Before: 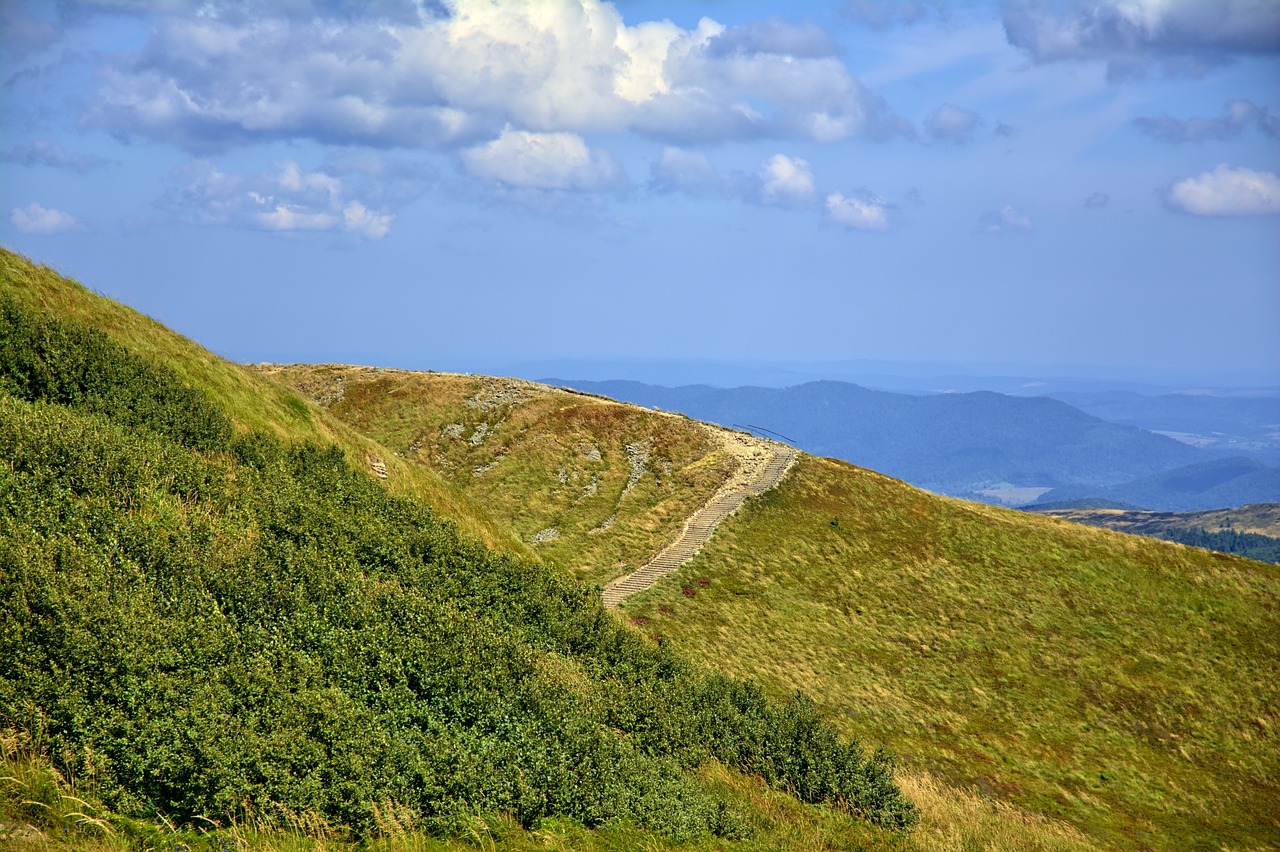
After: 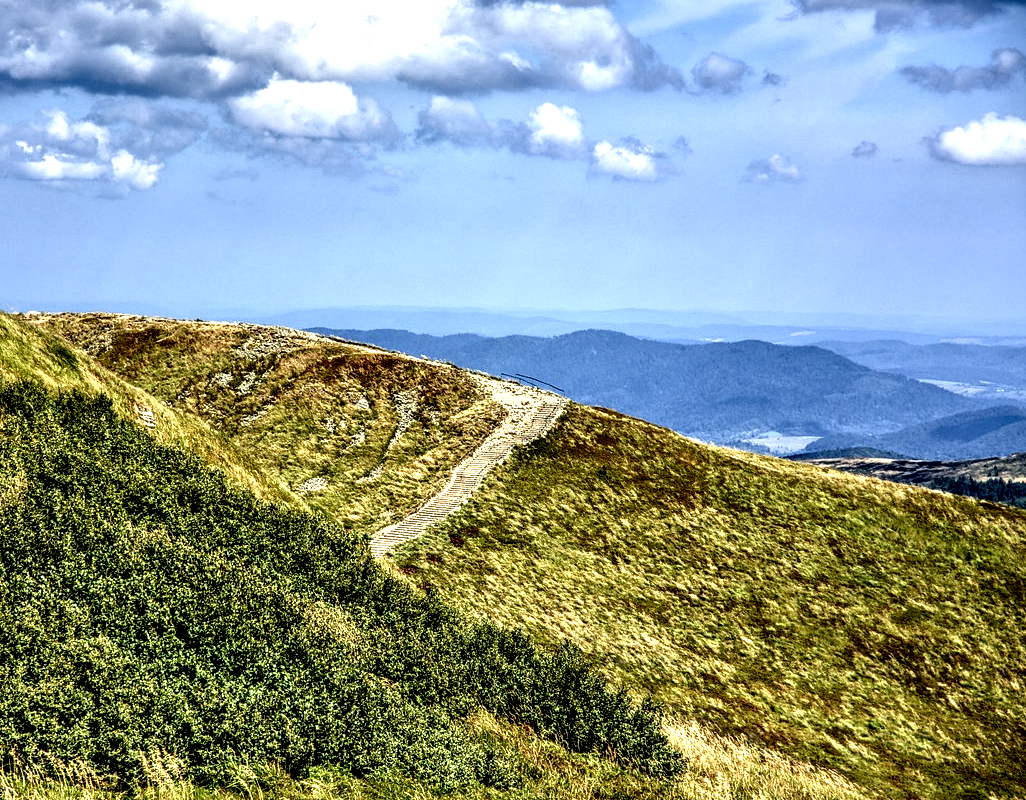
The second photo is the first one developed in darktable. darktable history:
crop and rotate: left 18.152%, top 5.995%, right 1.686%
exposure: exposure 0.201 EV, compensate highlight preservation false
local contrast: highlights 117%, shadows 45%, detail 294%
